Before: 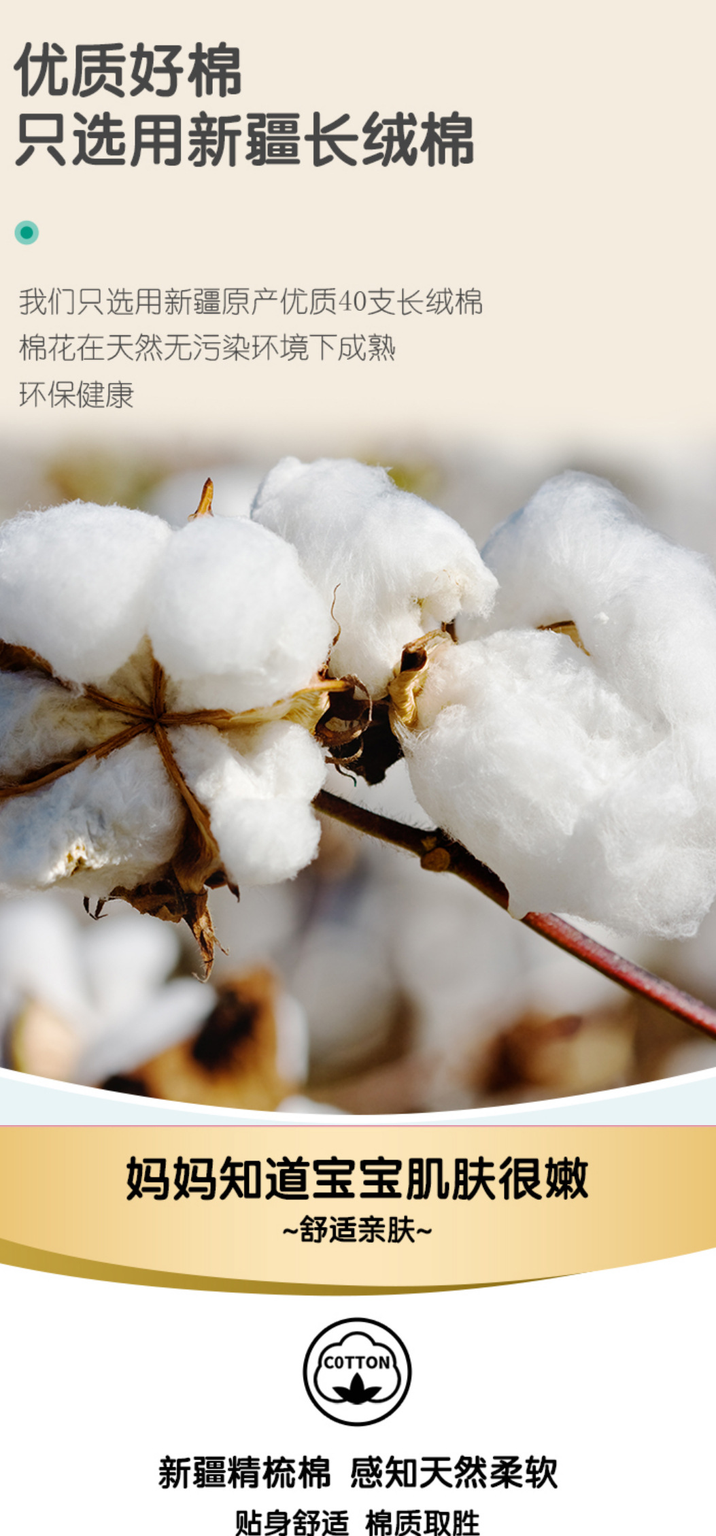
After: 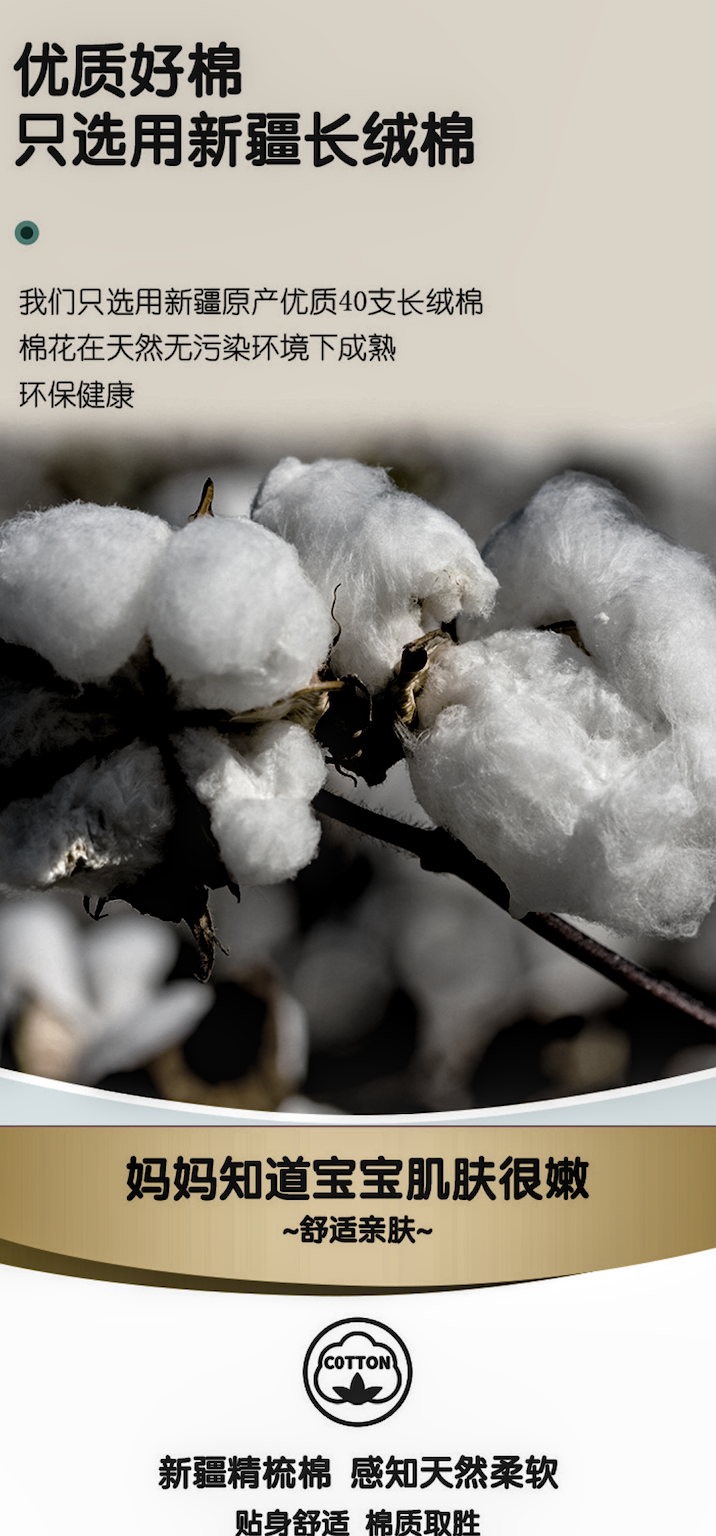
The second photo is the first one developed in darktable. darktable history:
levels: mode automatic, black 8.58%, gray 59.42%, levels [0, 0.445, 1]
local contrast: on, module defaults
